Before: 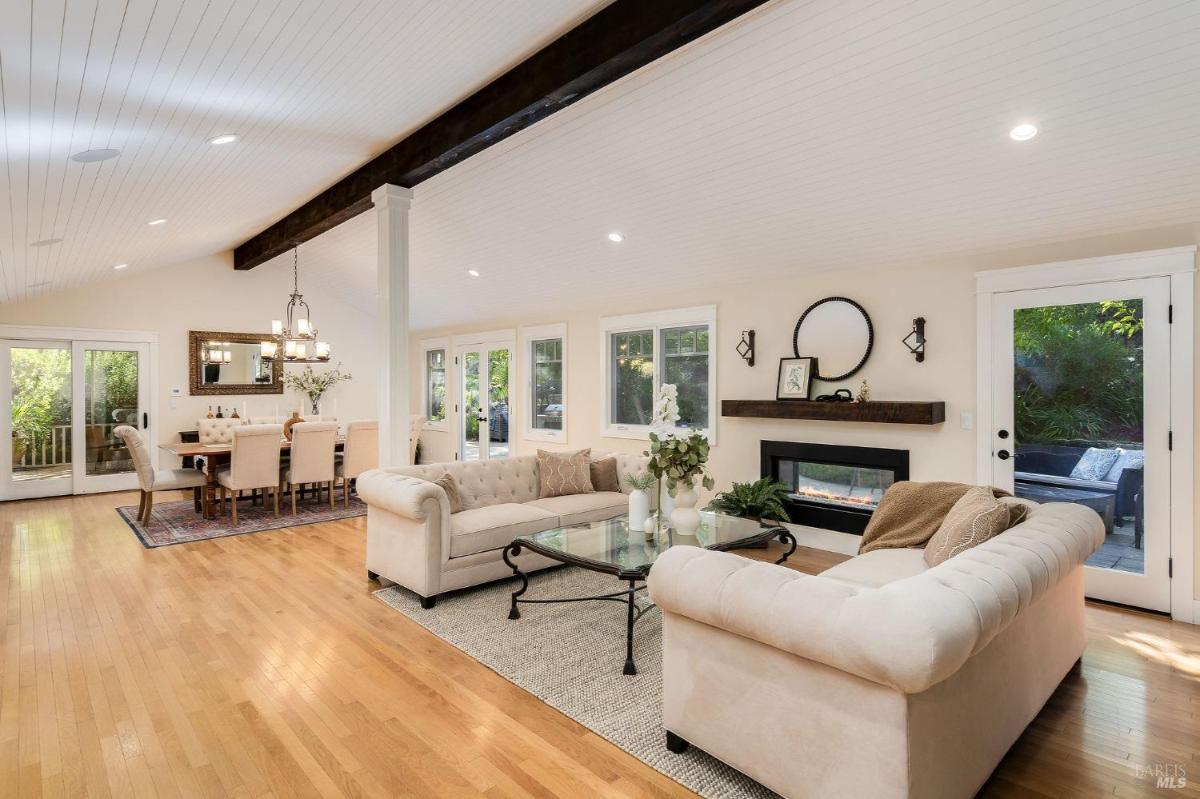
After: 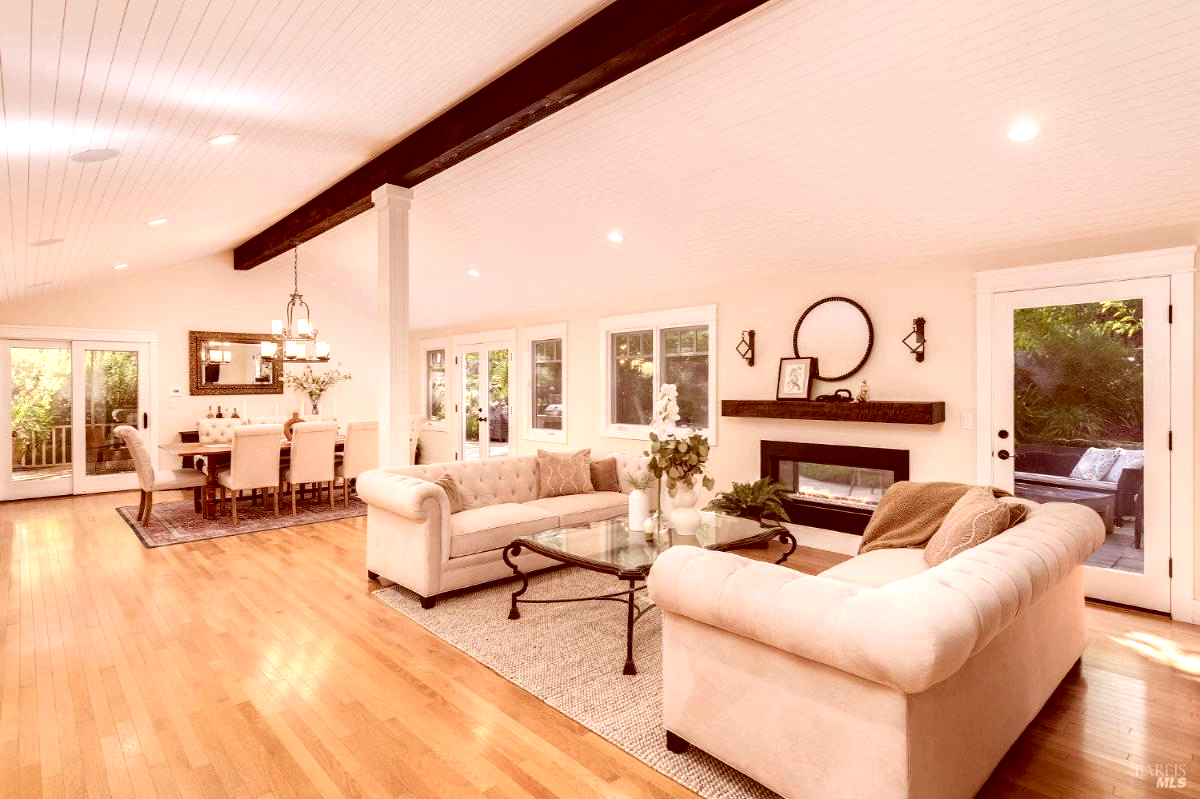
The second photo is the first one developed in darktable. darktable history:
color correction: highlights a* 9.11, highlights b* 8.77, shadows a* 39.49, shadows b* 39.82, saturation 0.778
exposure: black level correction 0, exposure 0.5 EV, compensate highlight preservation false
